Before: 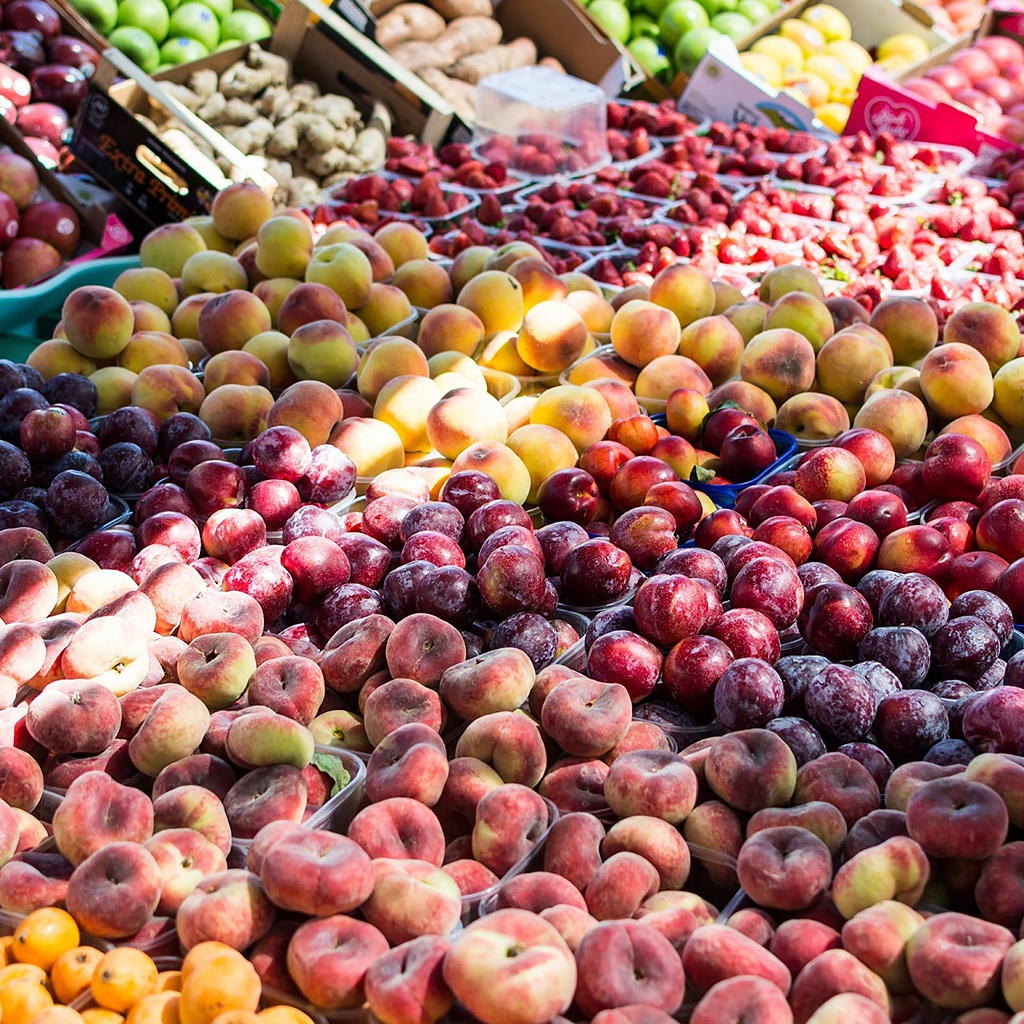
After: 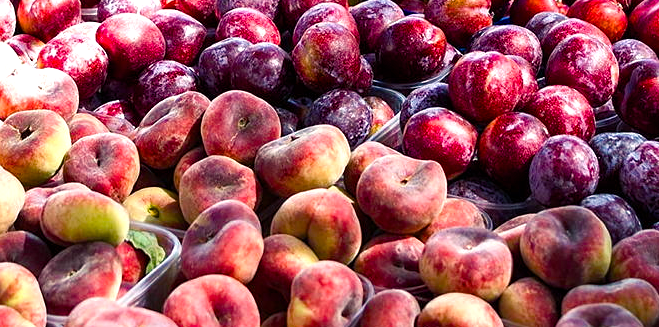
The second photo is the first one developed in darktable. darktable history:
color balance rgb: shadows lift › chroma 4.21%, shadows lift › hue 252.22°, highlights gain › chroma 1.36%, highlights gain › hue 50.24°, perceptual saturation grading › mid-tones 6.33%, perceptual saturation grading › shadows 72.44%, perceptual brilliance grading › highlights 11.59%, contrast 5.05%
crop: left 18.091%, top 51.13%, right 17.525%, bottom 16.85%
